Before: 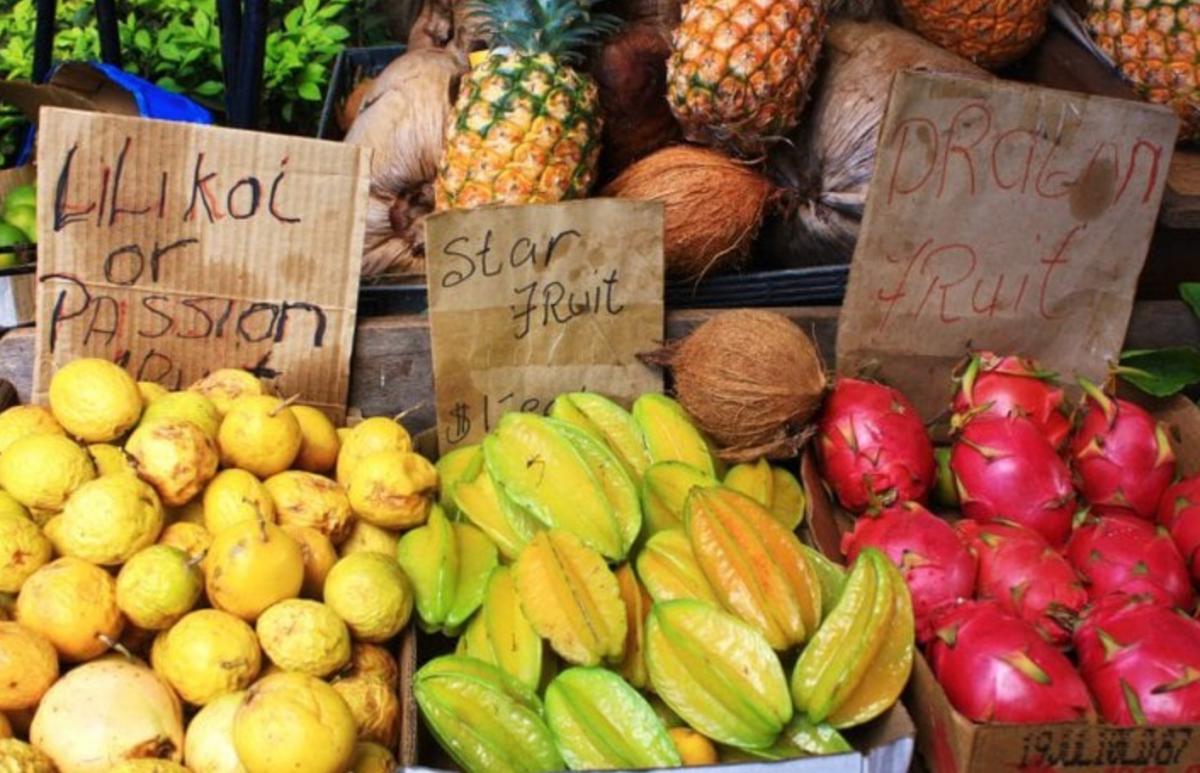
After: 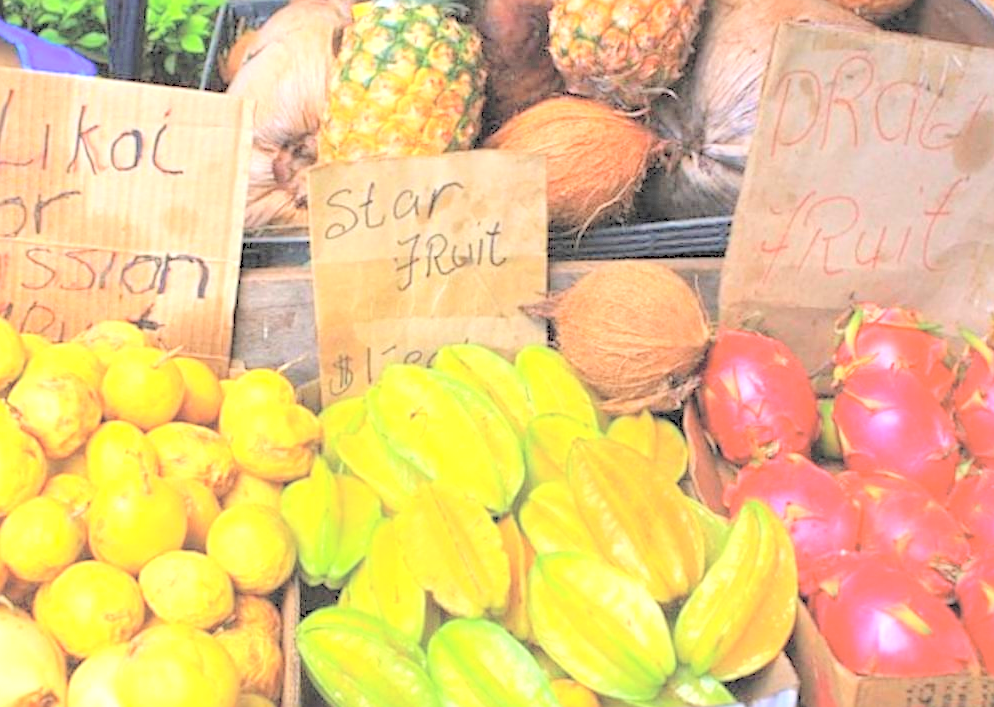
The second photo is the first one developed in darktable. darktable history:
contrast brightness saturation: brightness 1
sharpen: on, module defaults
crop: left 9.807%, top 6.259%, right 7.334%, bottom 2.177%
exposure: black level correction 0, exposure 0.7 EV, compensate exposure bias true, compensate highlight preservation false
